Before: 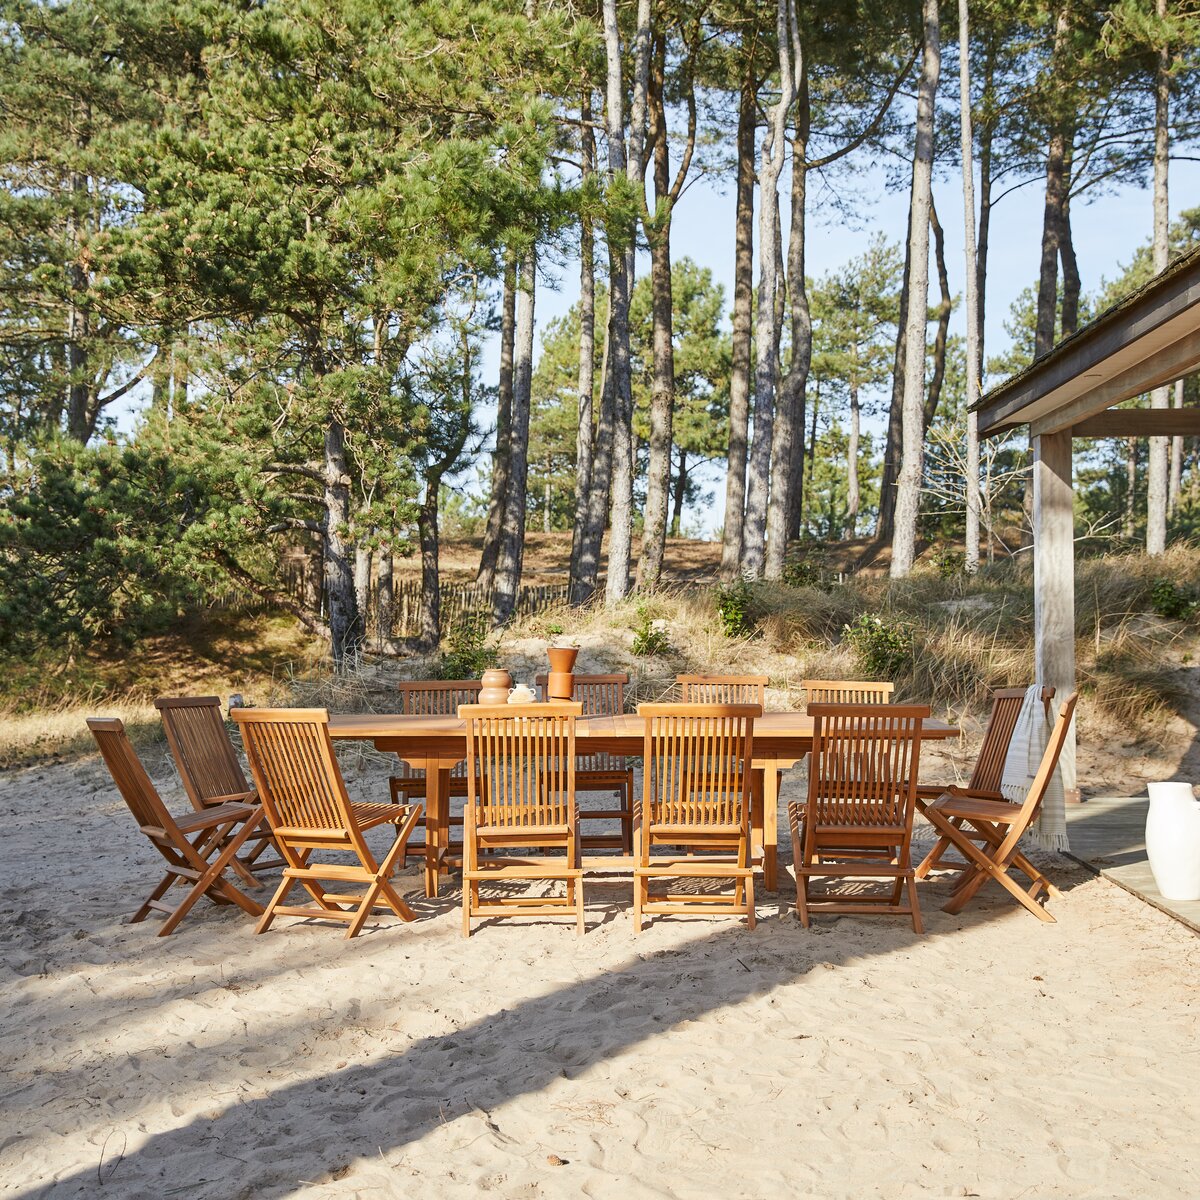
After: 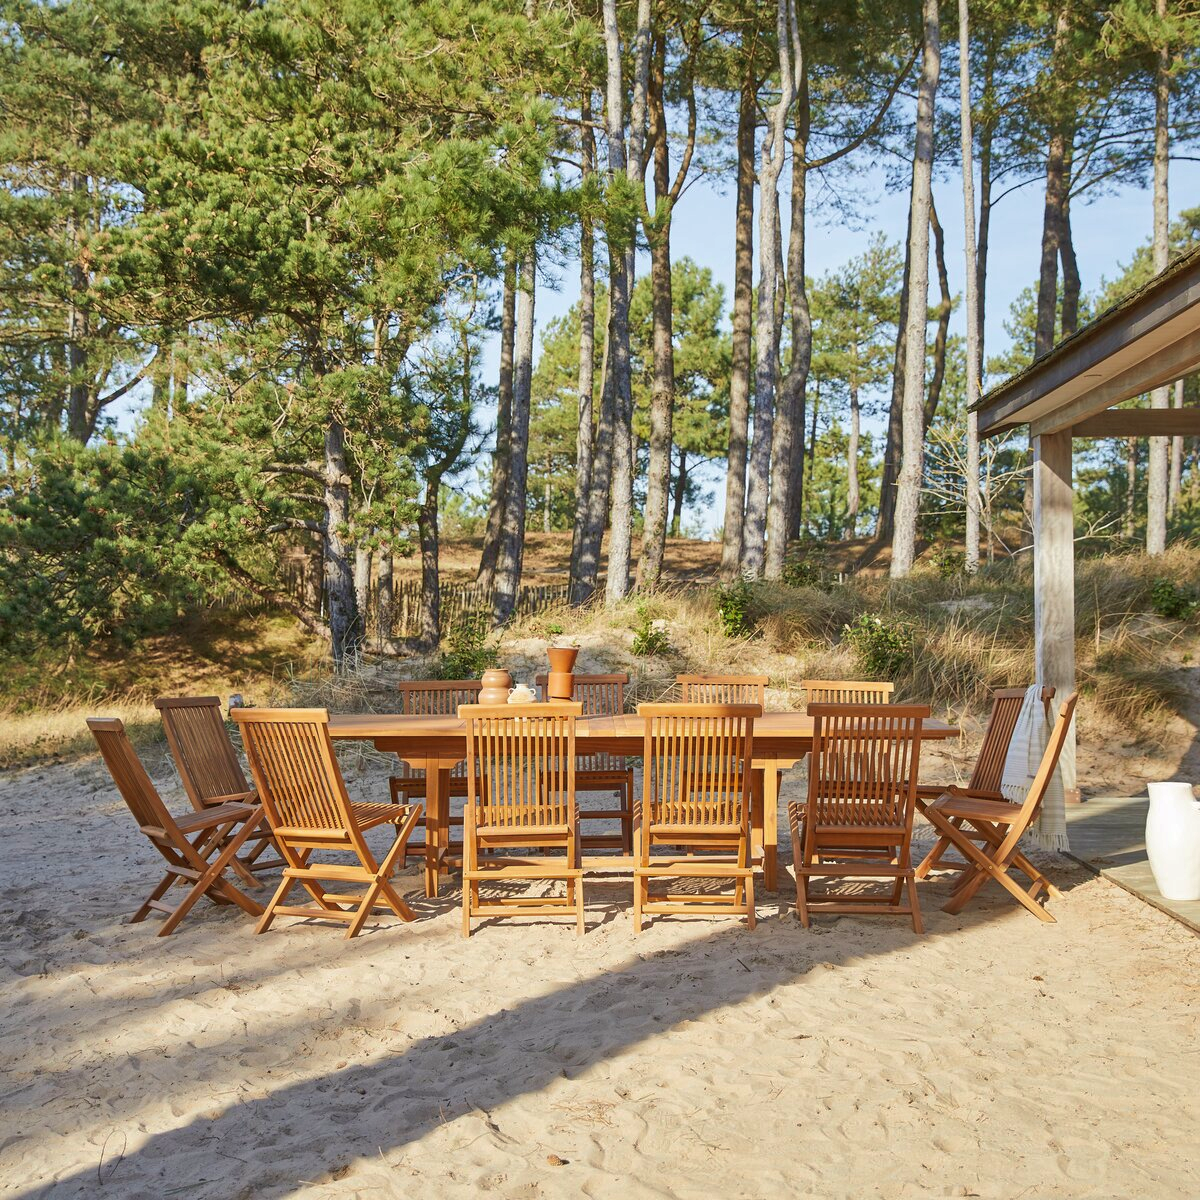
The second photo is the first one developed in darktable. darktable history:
shadows and highlights: on, module defaults
velvia: on, module defaults
